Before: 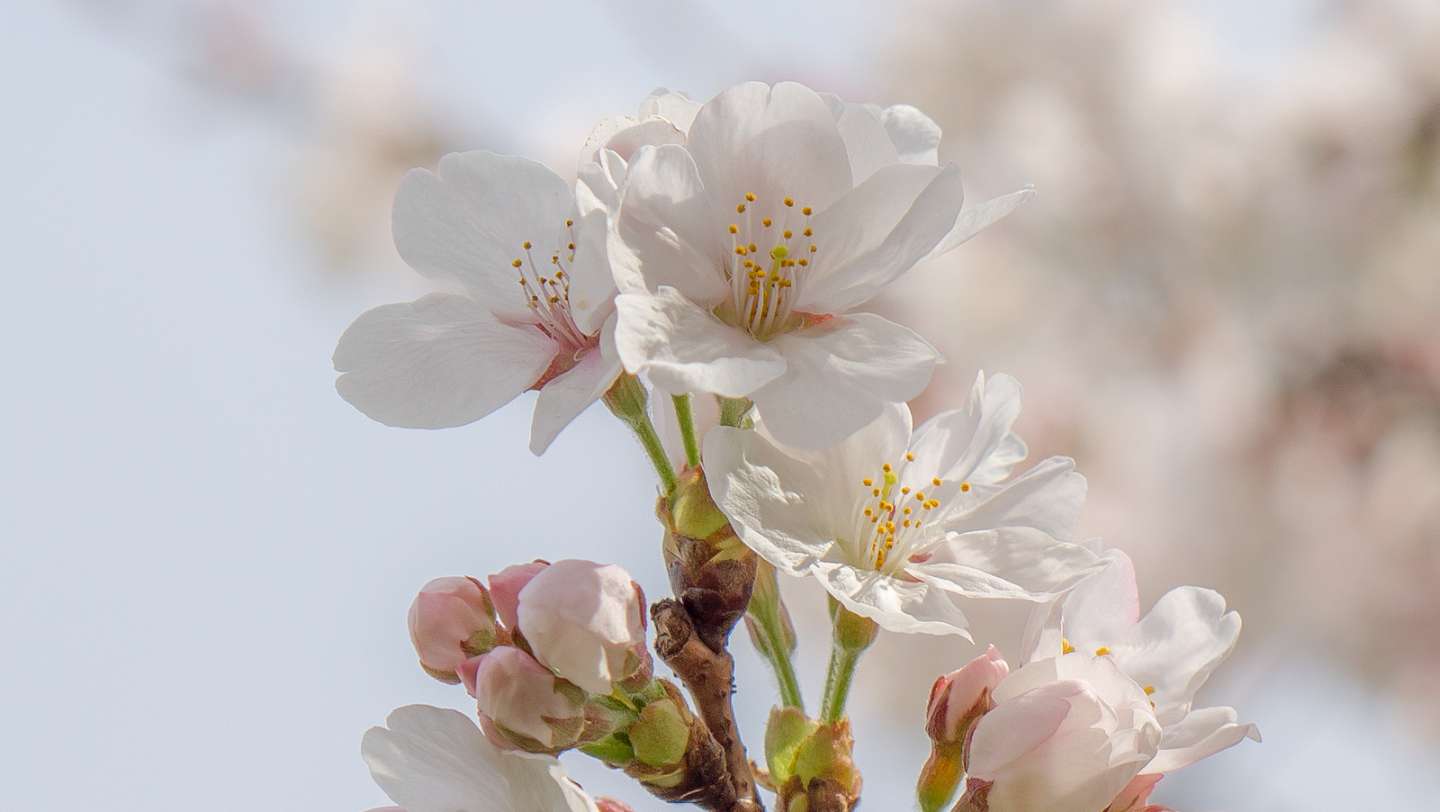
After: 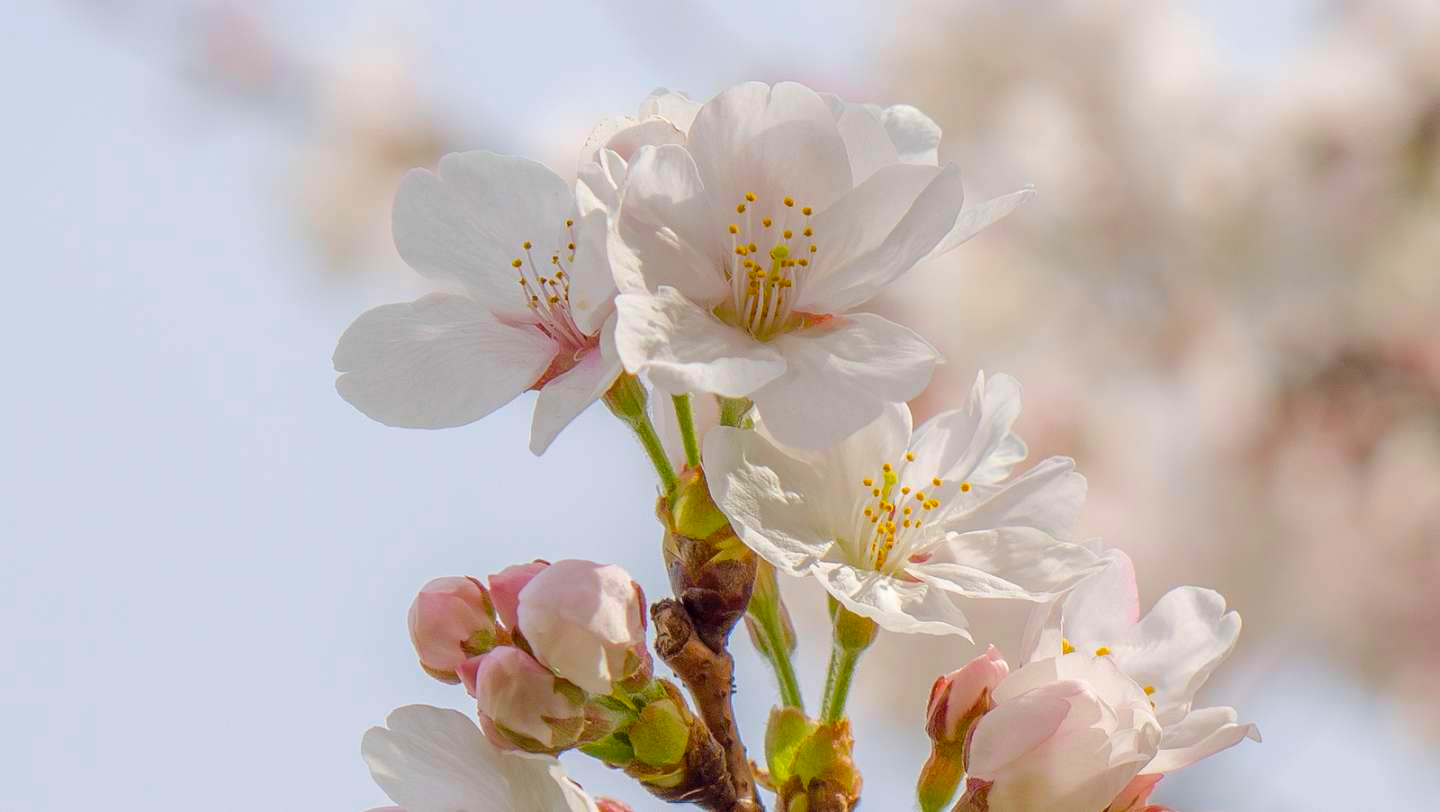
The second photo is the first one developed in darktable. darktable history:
color balance rgb: perceptual saturation grading › global saturation 30.466%, global vibrance 20%
